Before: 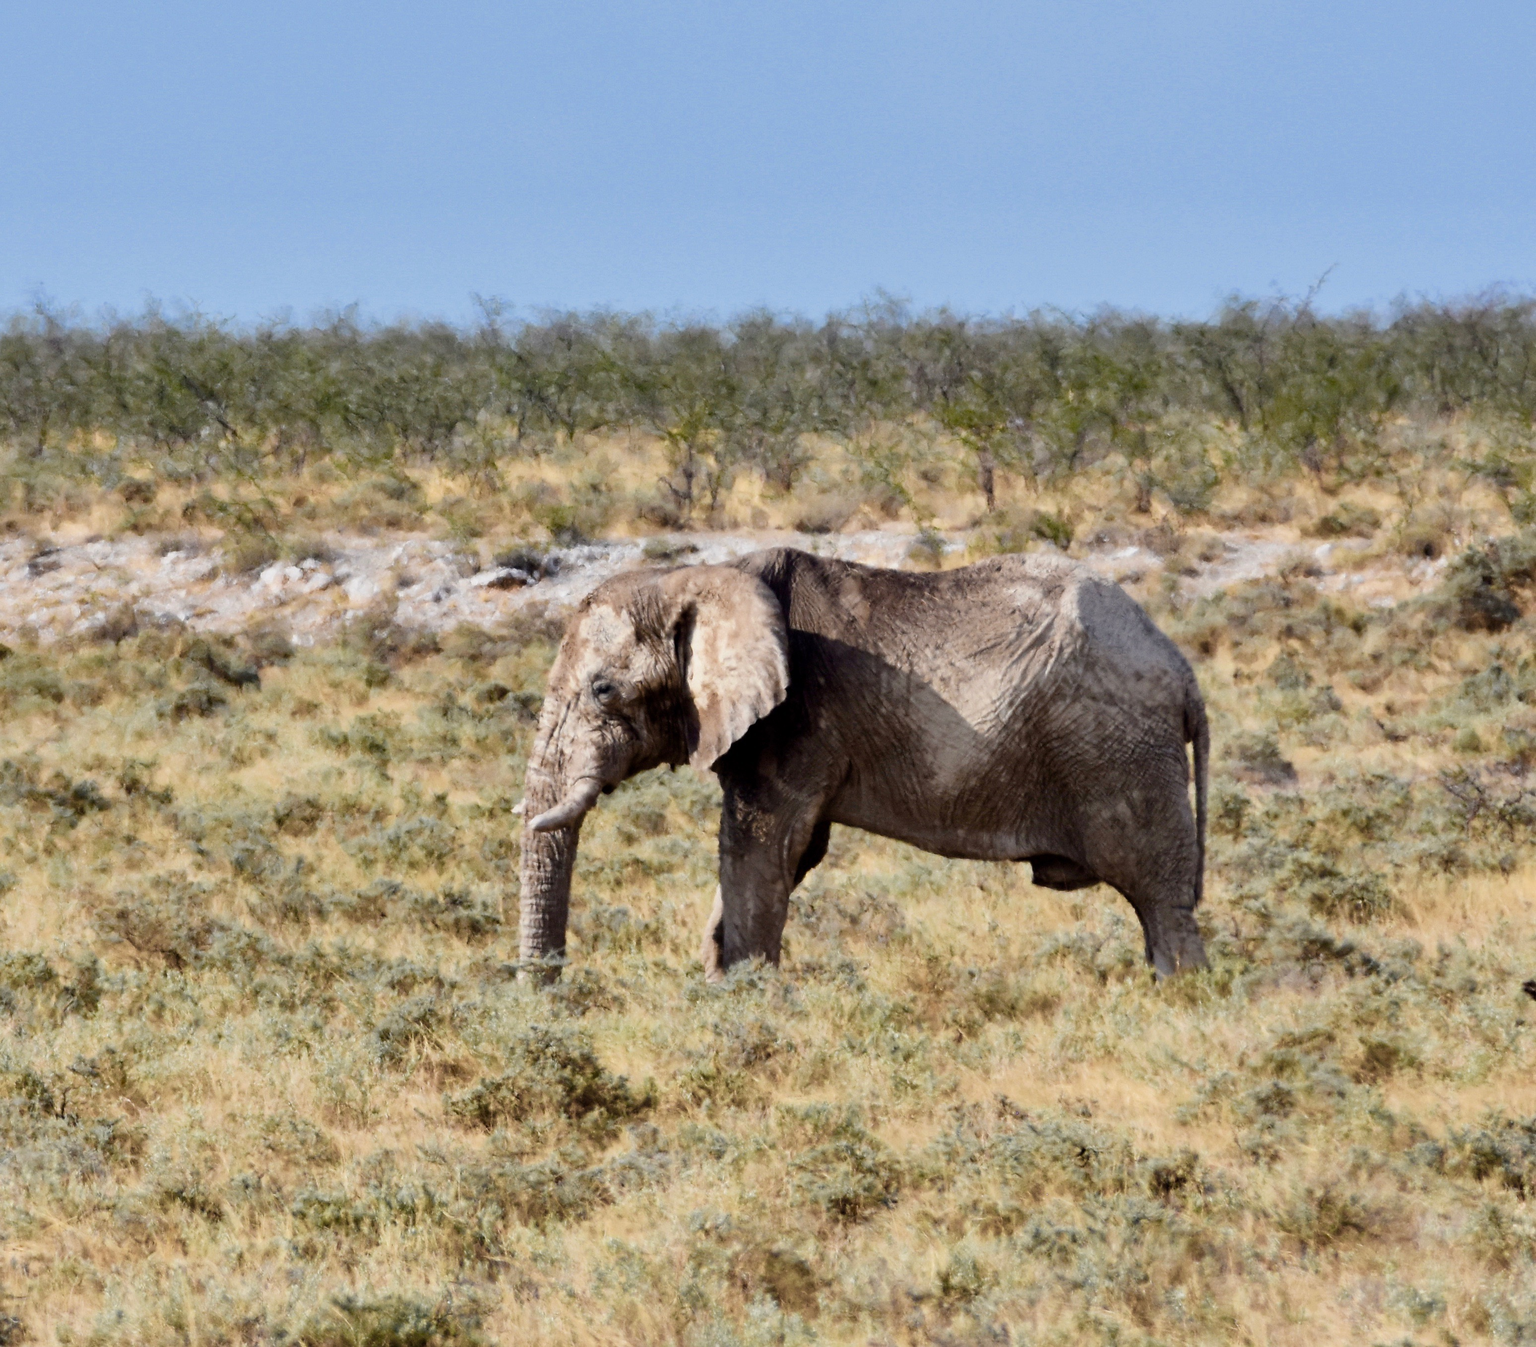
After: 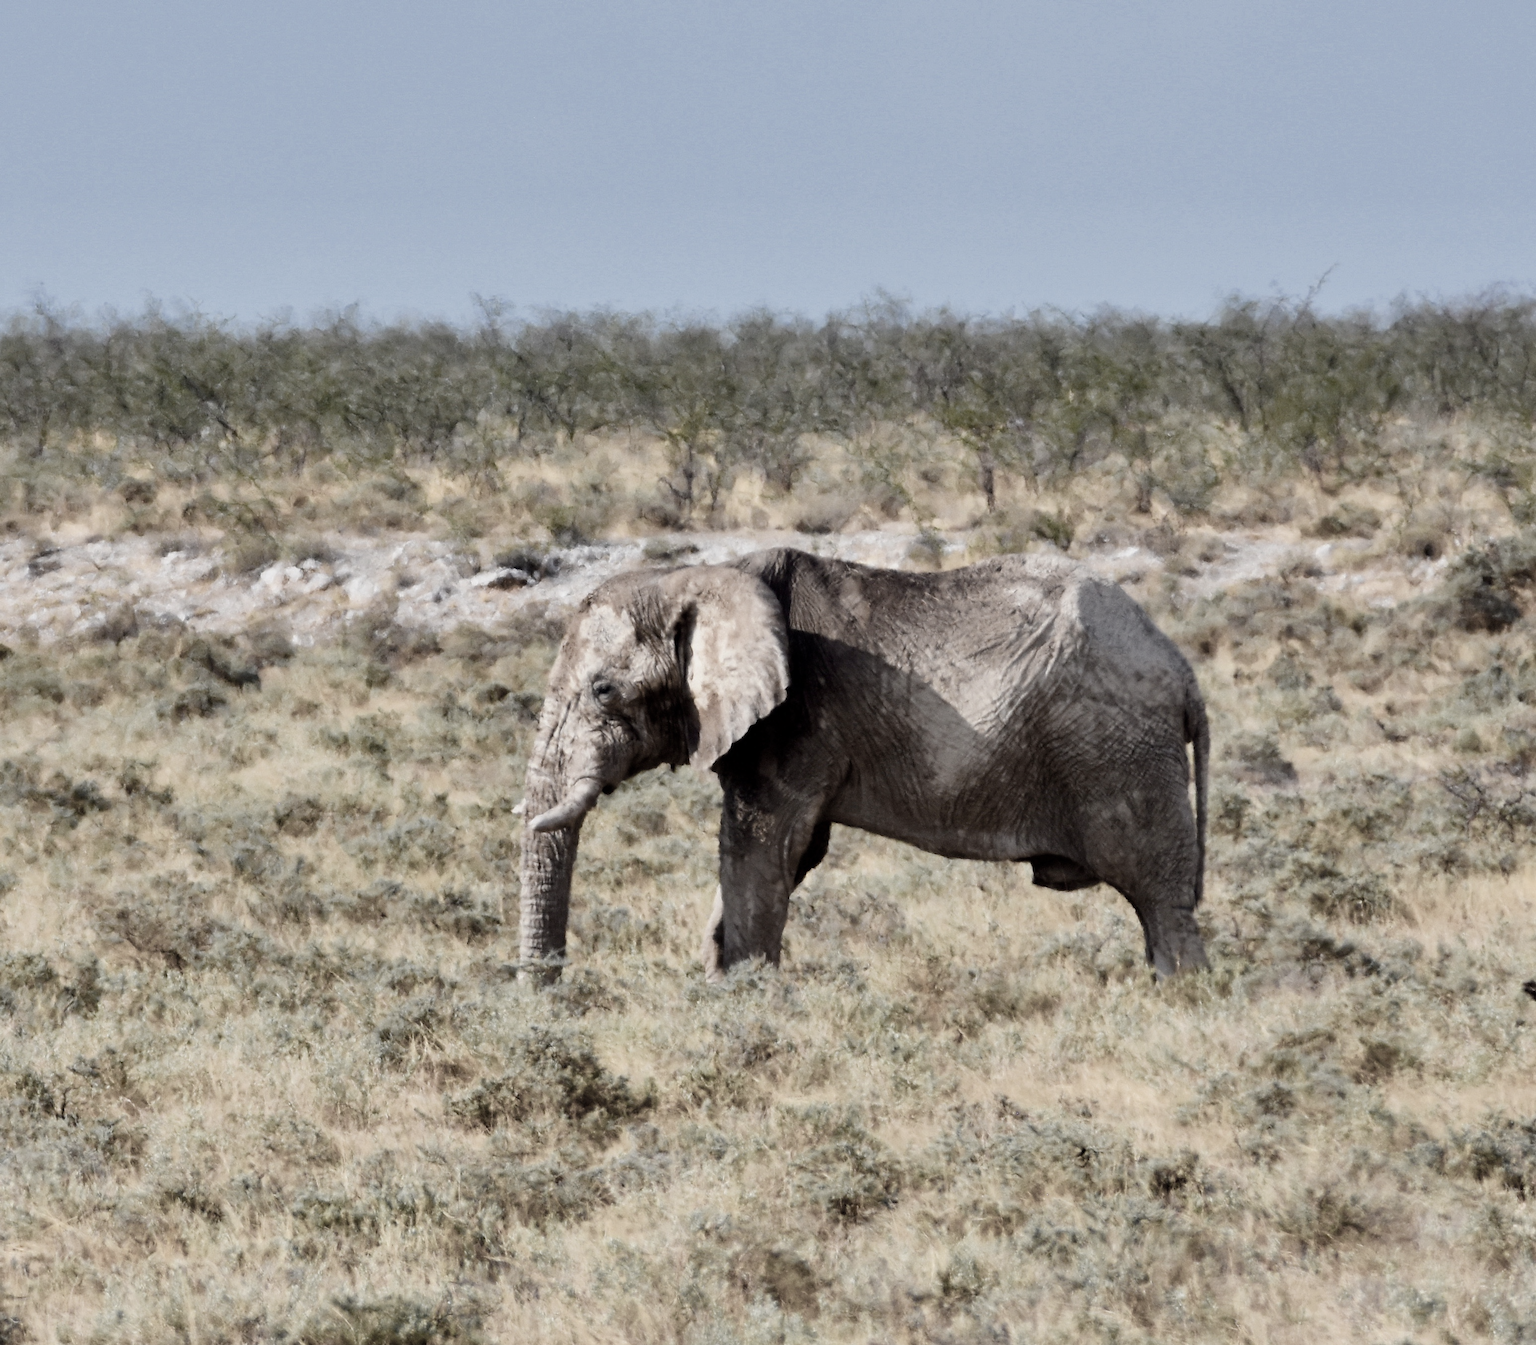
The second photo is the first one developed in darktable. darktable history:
crop: bottom 0.07%
color correction: highlights b* -0.034, saturation 0.477
